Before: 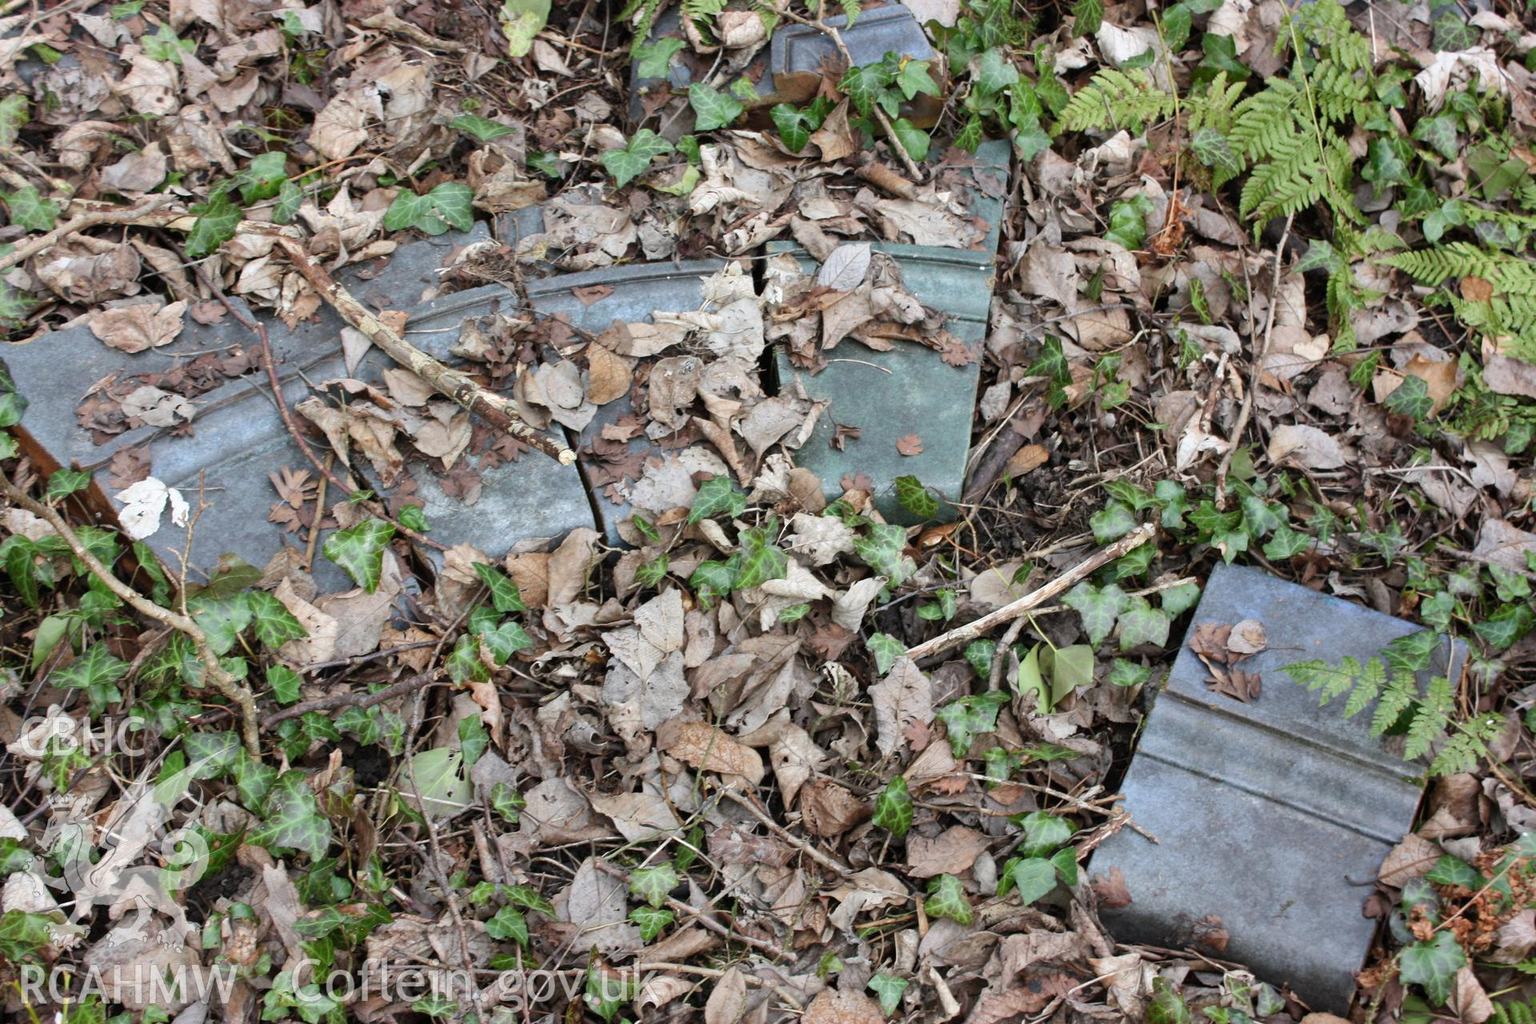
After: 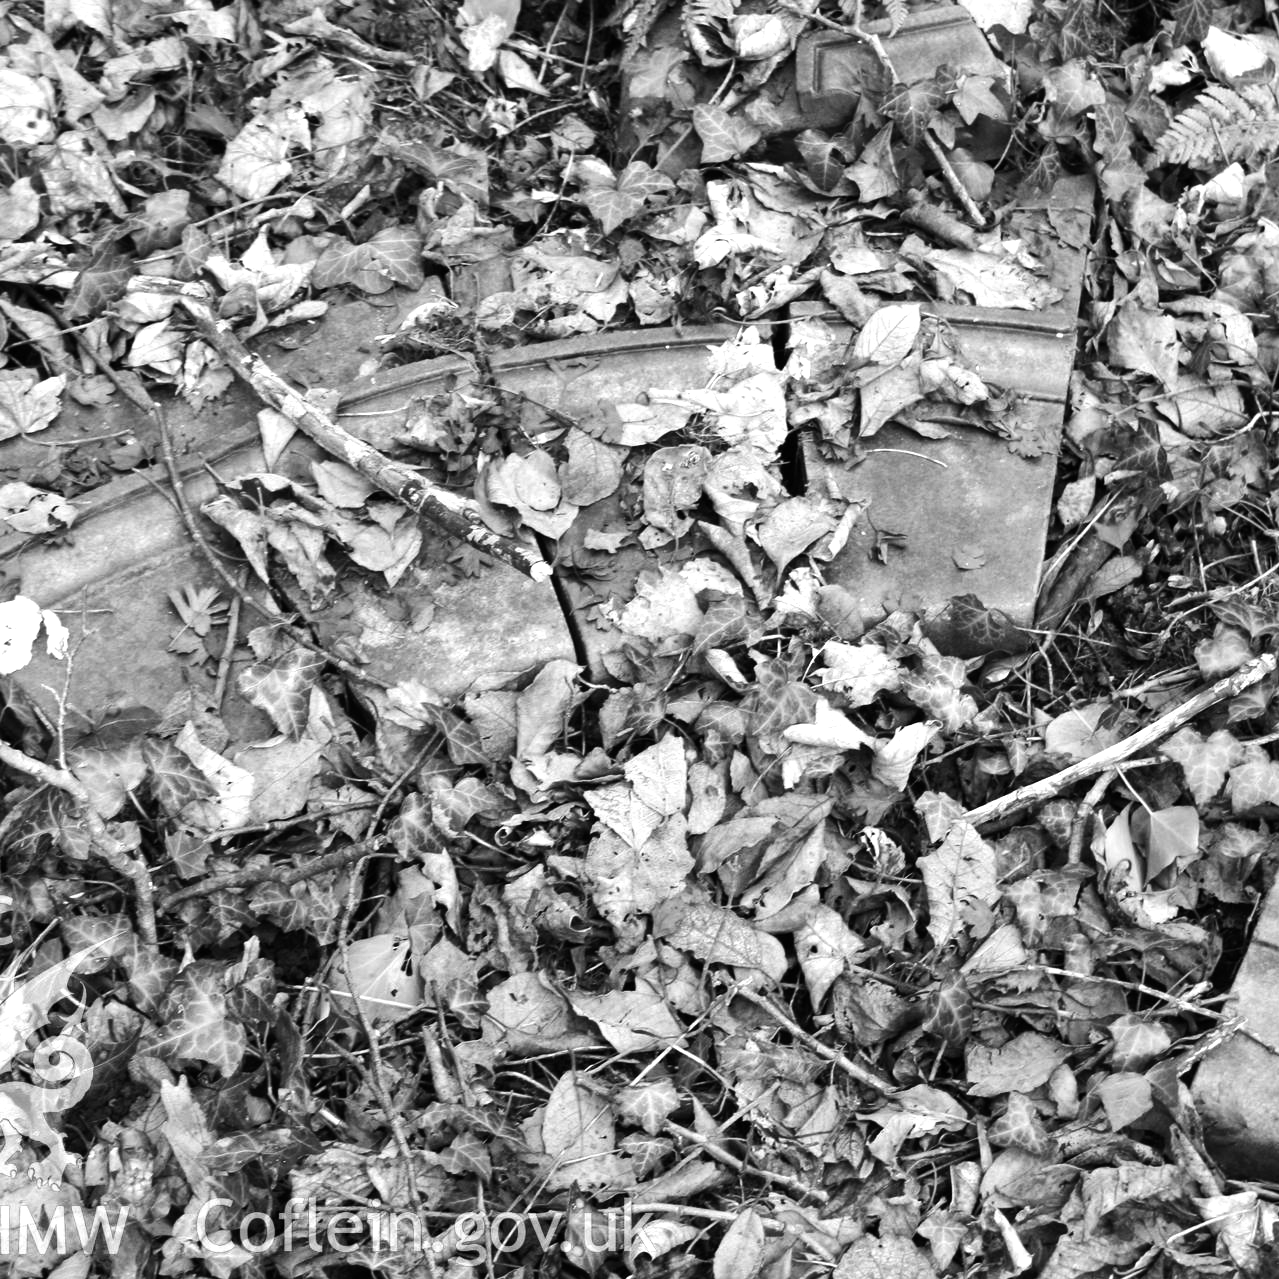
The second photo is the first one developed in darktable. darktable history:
tone equalizer: -8 EV -0.75 EV, -7 EV -0.7 EV, -6 EV -0.6 EV, -5 EV -0.4 EV, -3 EV 0.4 EV, -2 EV 0.6 EV, -1 EV 0.7 EV, +0 EV 0.75 EV, edges refinement/feathering 500, mask exposure compensation -1.57 EV, preserve details no
crop and rotate: left 8.786%, right 24.548%
monochrome: on, module defaults
